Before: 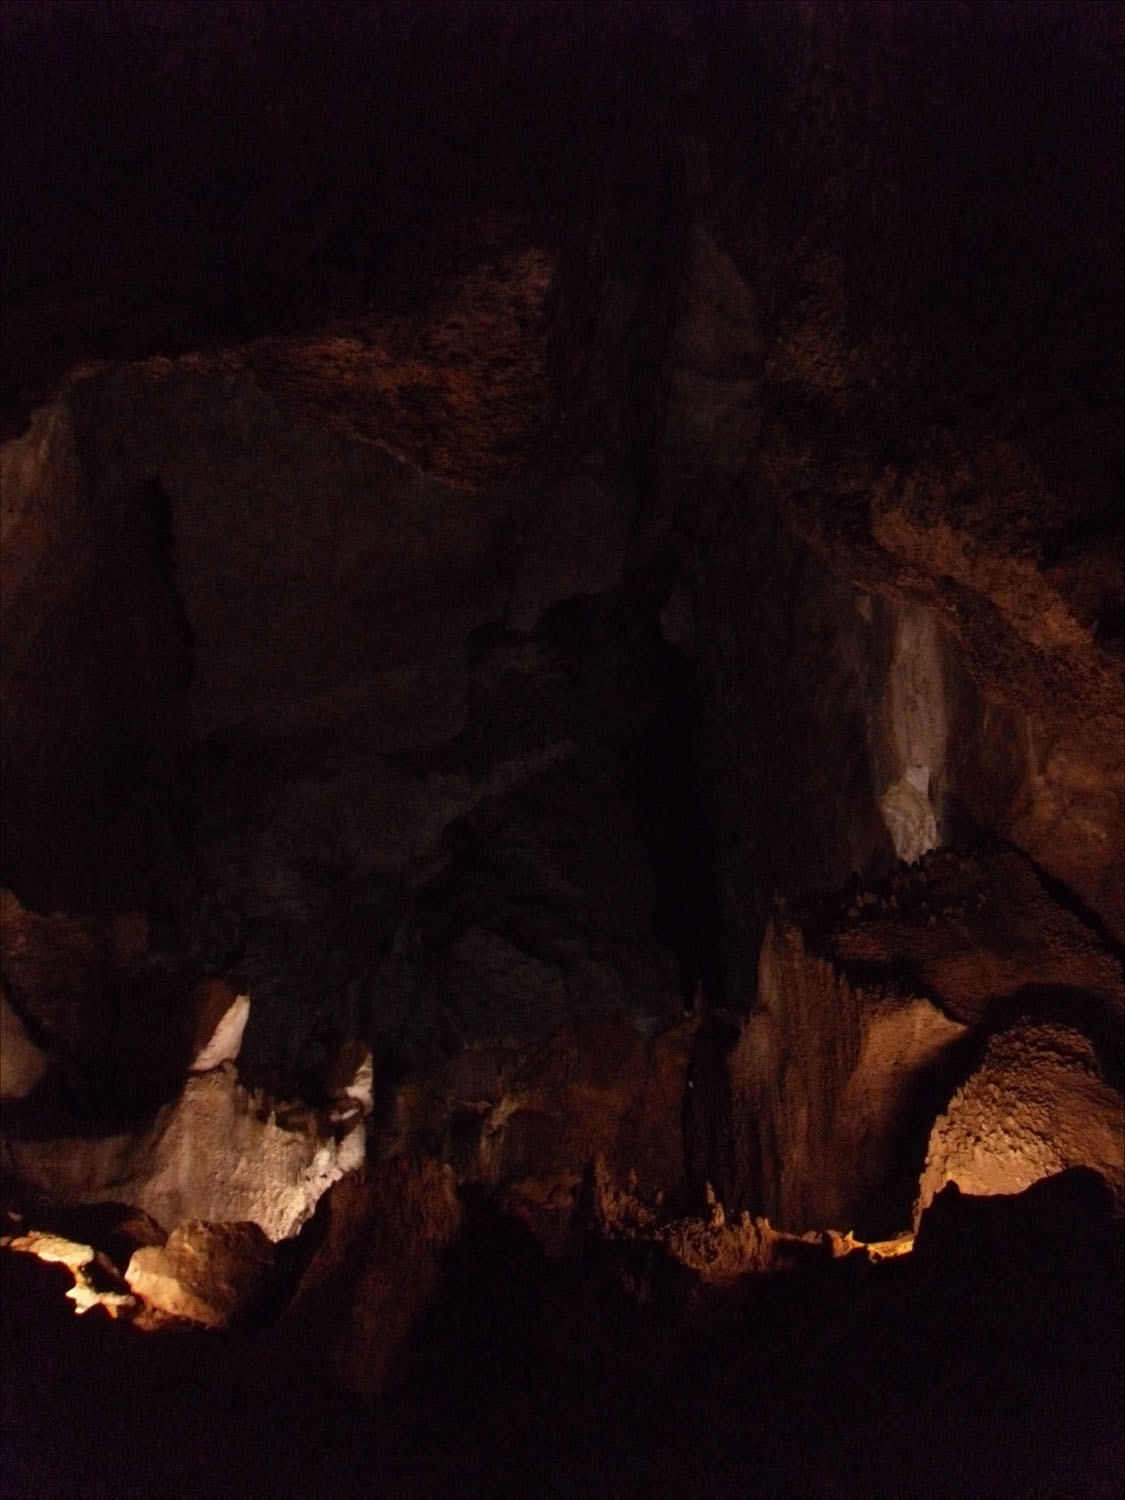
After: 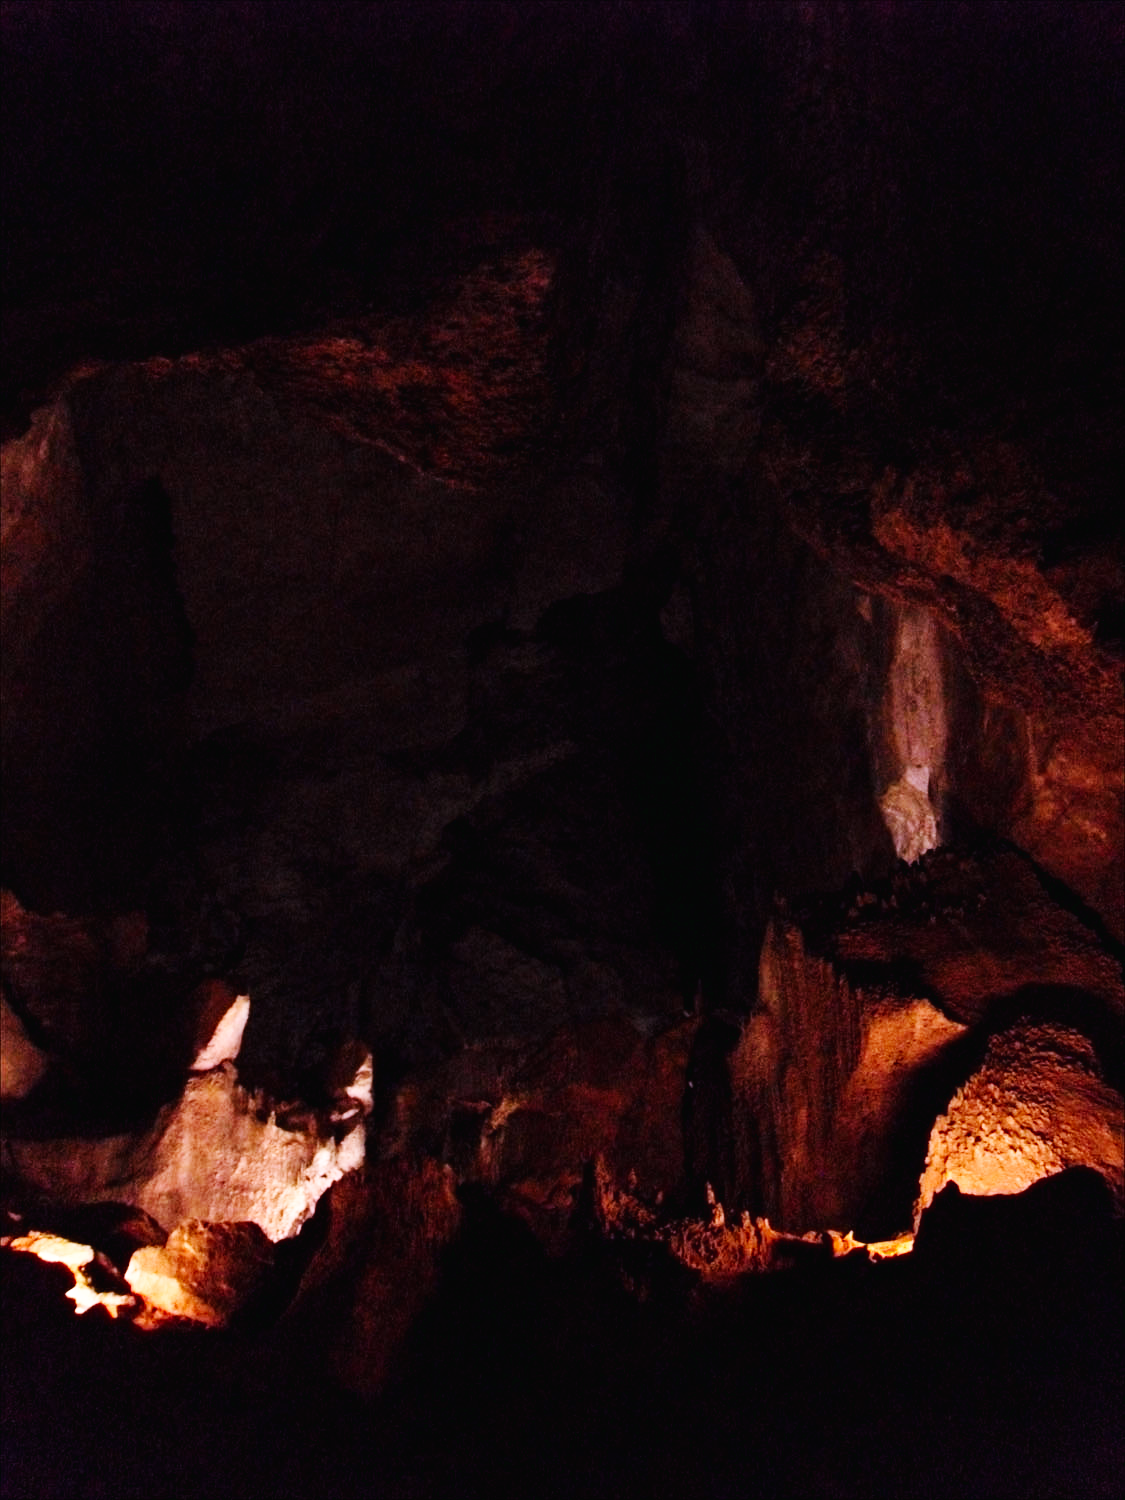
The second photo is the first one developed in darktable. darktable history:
white balance: red 1.042, blue 1.17
base curve: curves: ch0 [(0, 0.003) (0.001, 0.002) (0.006, 0.004) (0.02, 0.022) (0.048, 0.086) (0.094, 0.234) (0.162, 0.431) (0.258, 0.629) (0.385, 0.8) (0.548, 0.918) (0.751, 0.988) (1, 1)], preserve colors none
